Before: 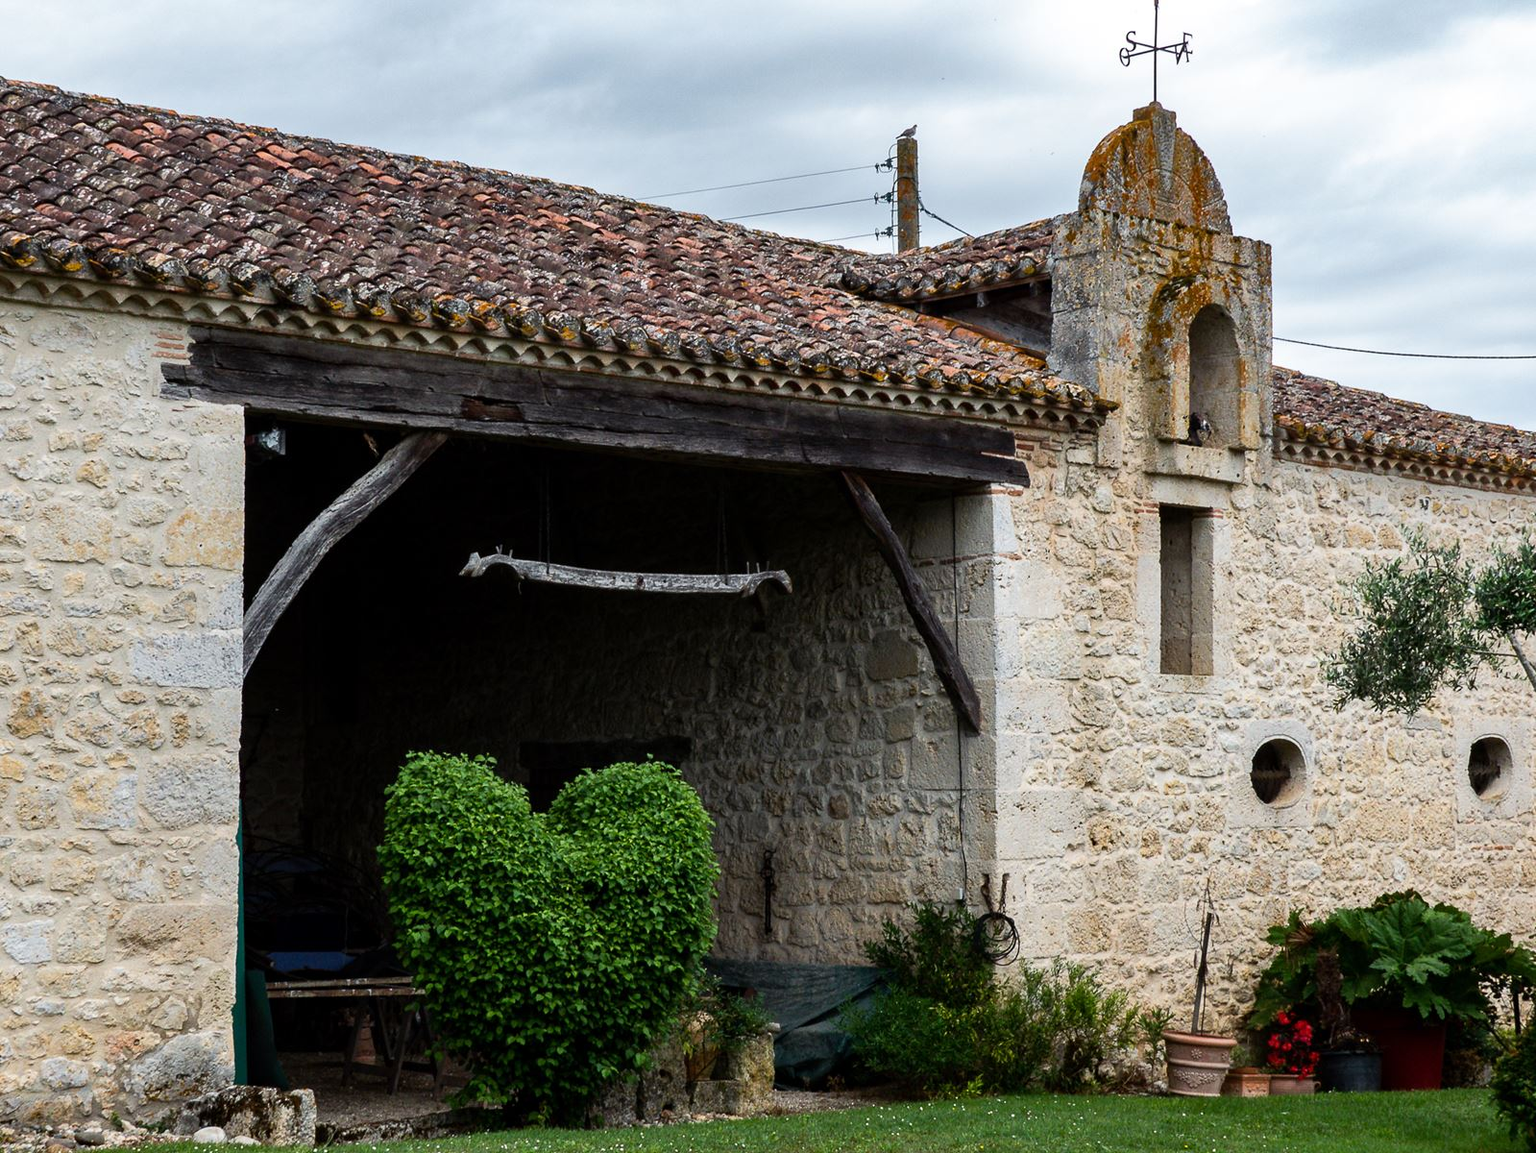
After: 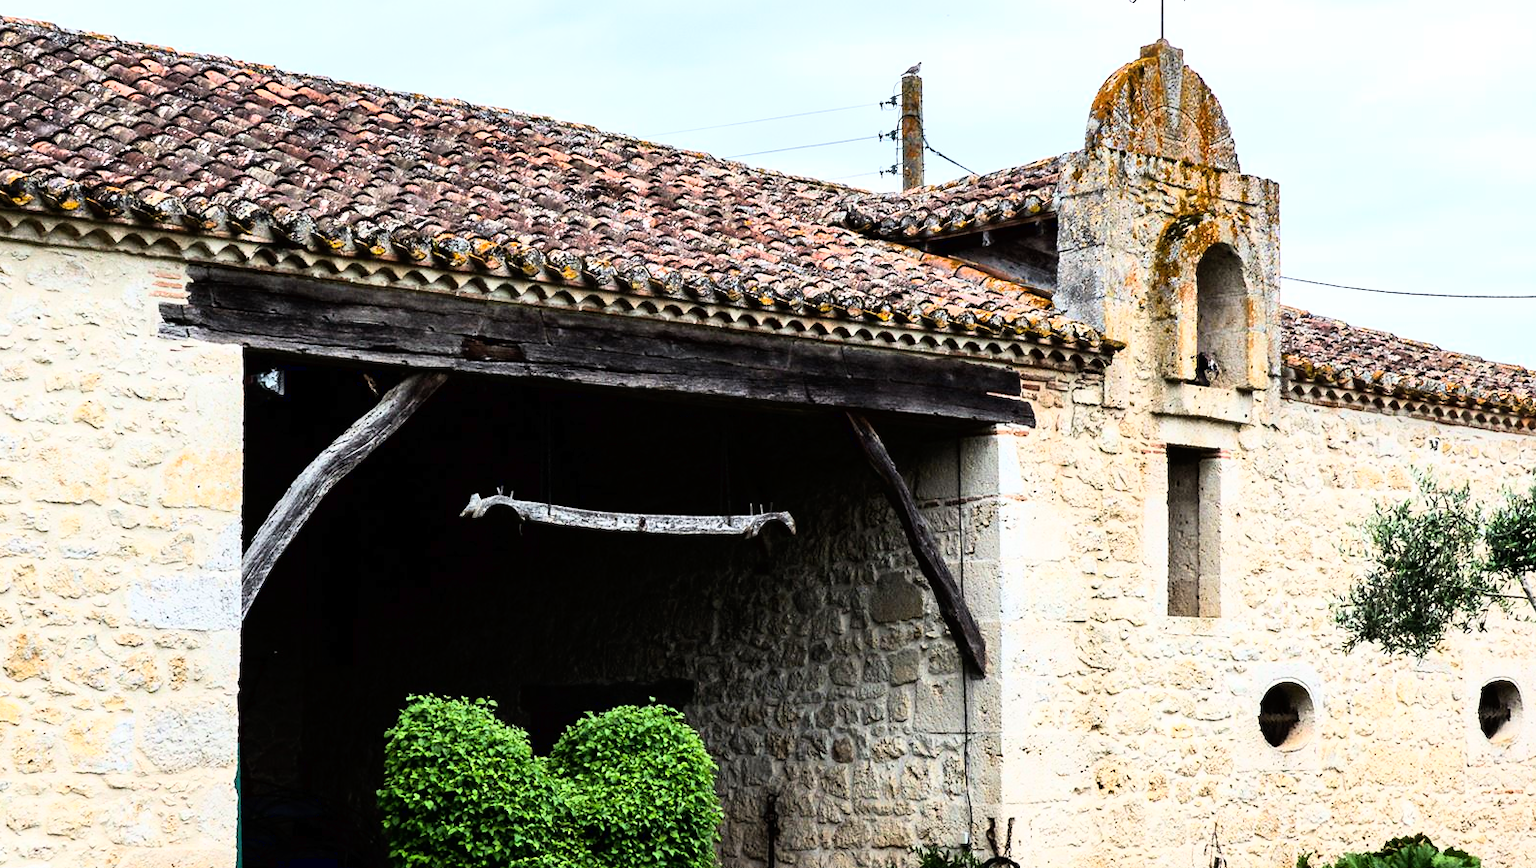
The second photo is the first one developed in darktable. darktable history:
crop: left 0.313%, top 5.516%, bottom 19.764%
base curve: curves: ch0 [(0, 0) (0.007, 0.004) (0.027, 0.03) (0.046, 0.07) (0.207, 0.54) (0.442, 0.872) (0.673, 0.972) (1, 1)]
